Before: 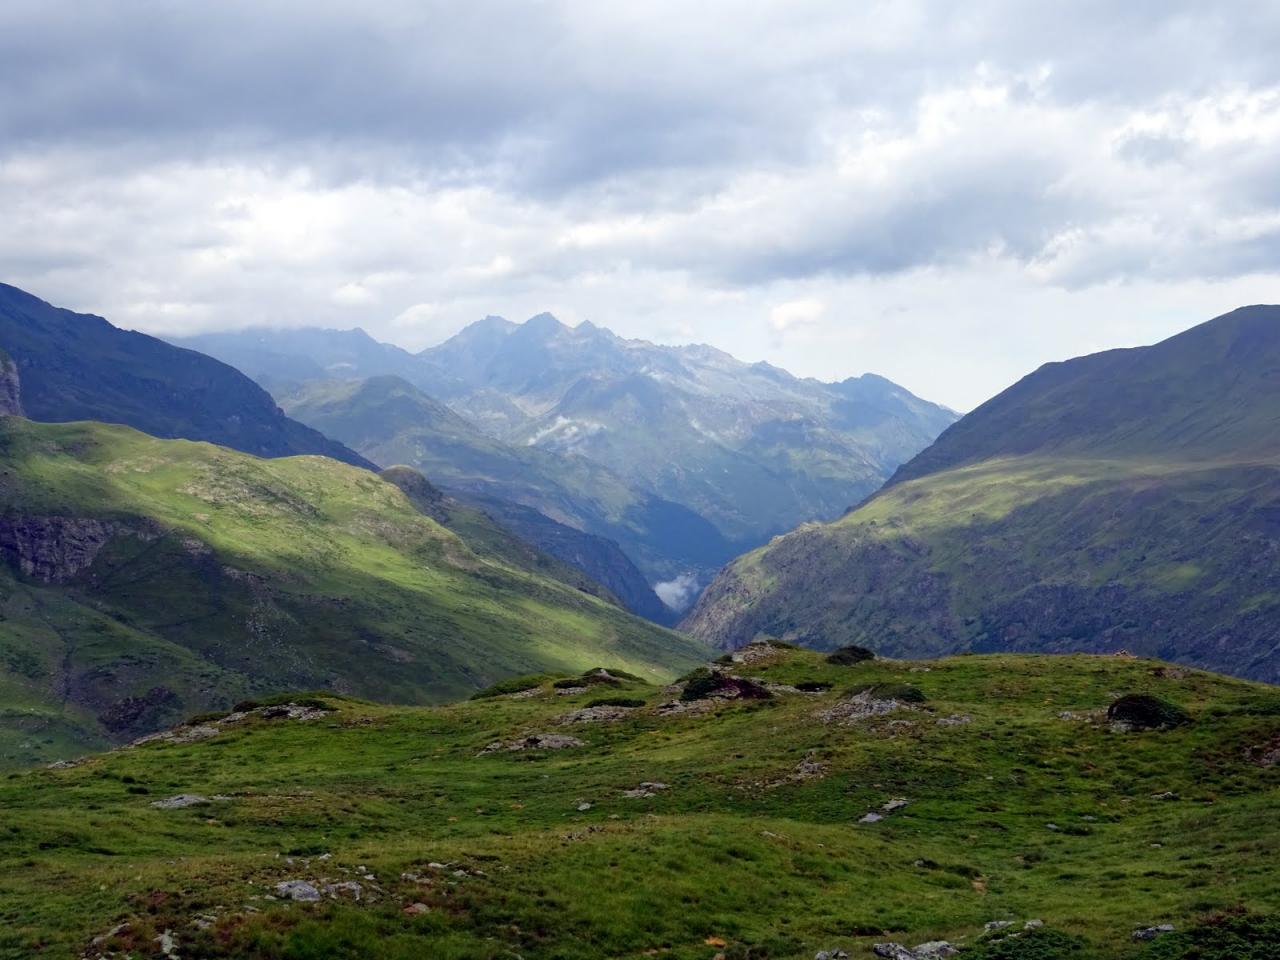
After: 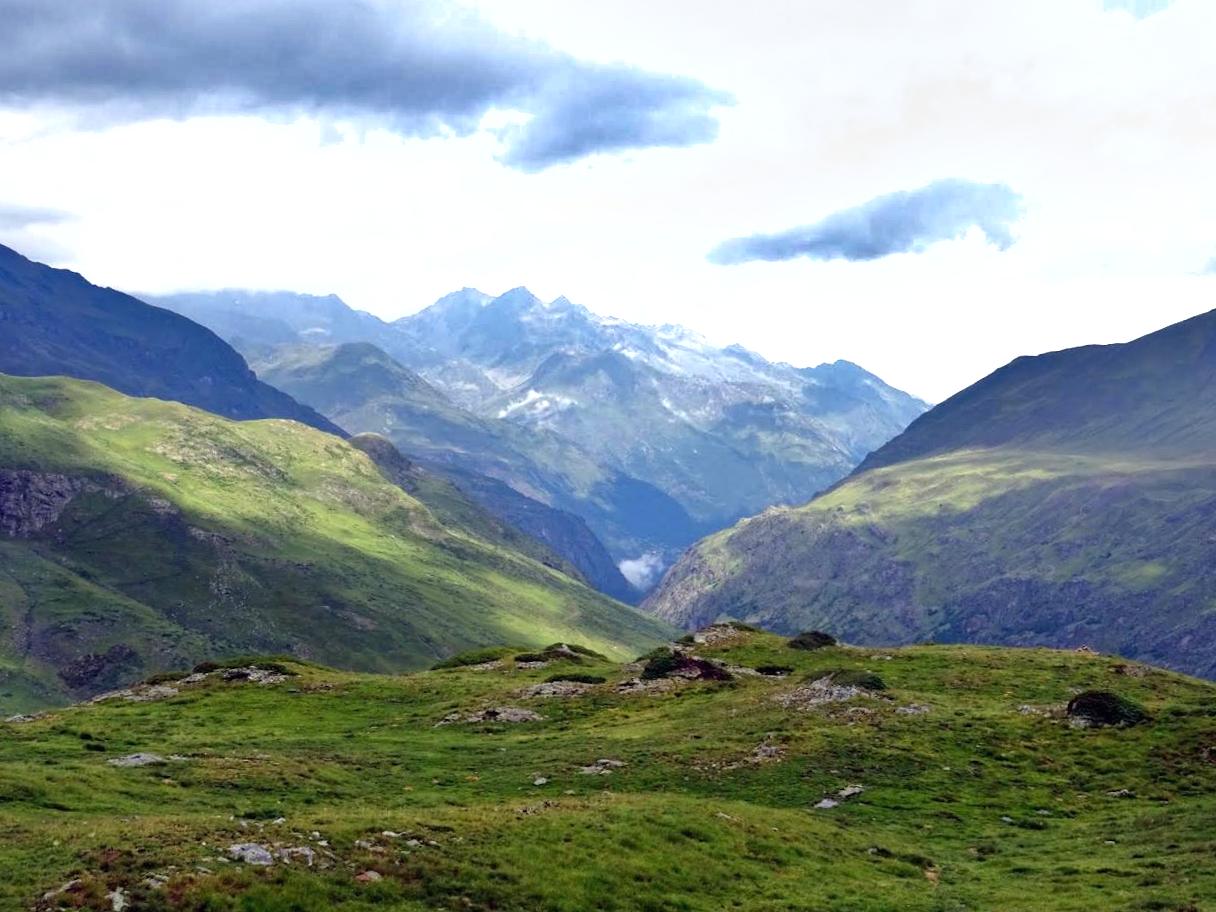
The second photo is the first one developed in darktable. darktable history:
crop and rotate: angle -2.27°
exposure: black level correction 0, exposure 0.697 EV, compensate exposure bias true, compensate highlight preservation false
shadows and highlights: radius 106.98, shadows 23.98, highlights -58.11, low approximation 0.01, soften with gaussian
